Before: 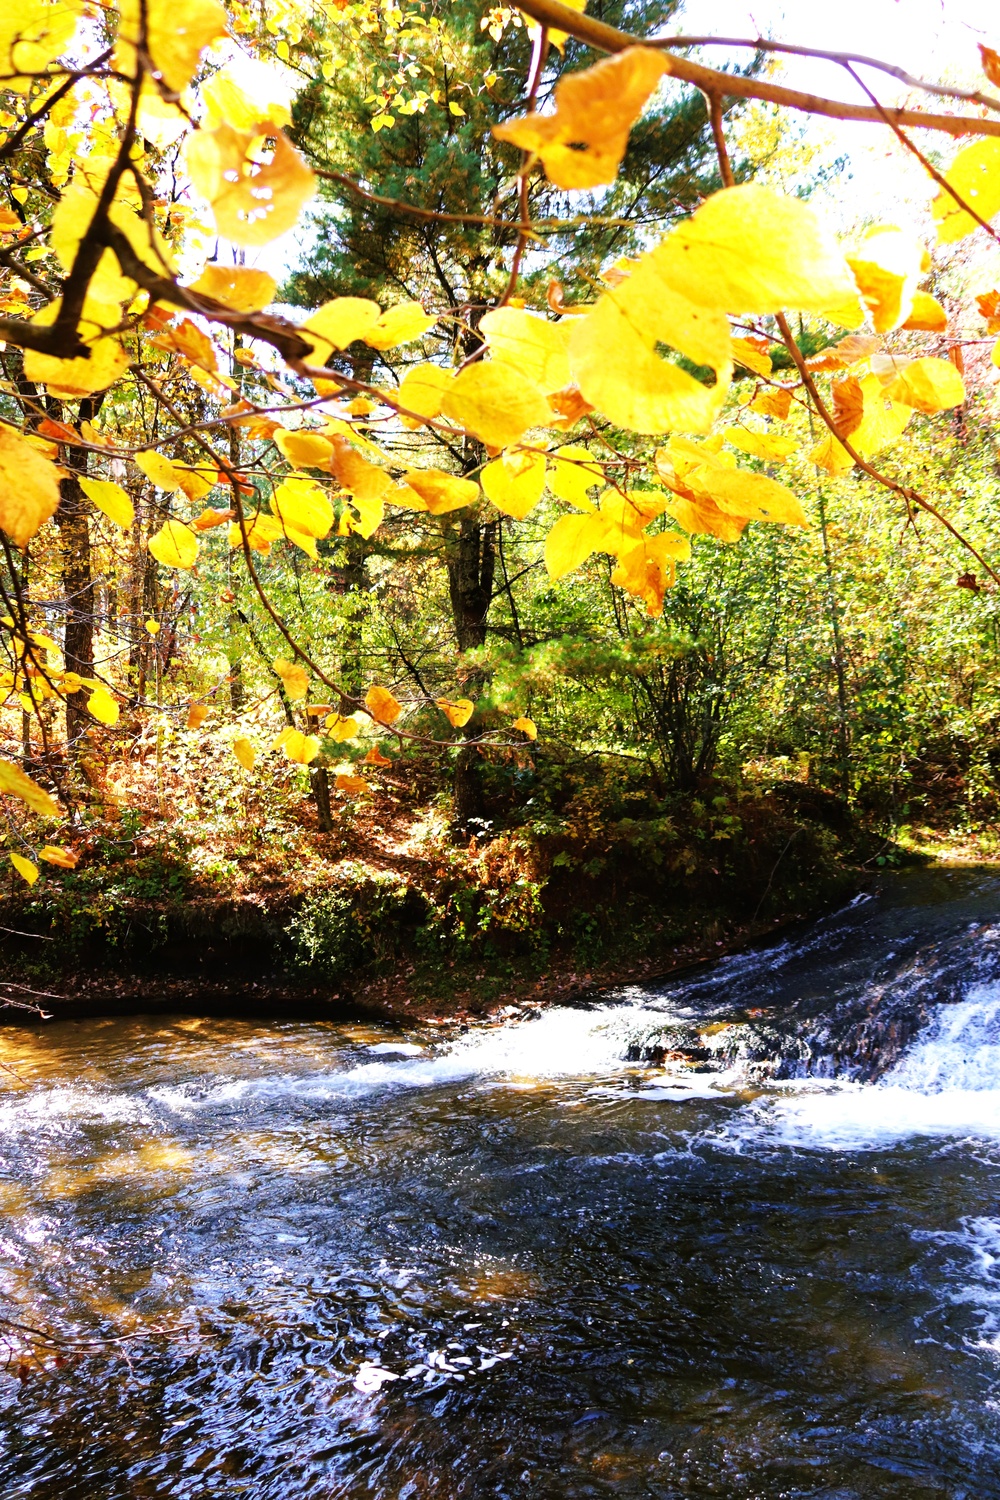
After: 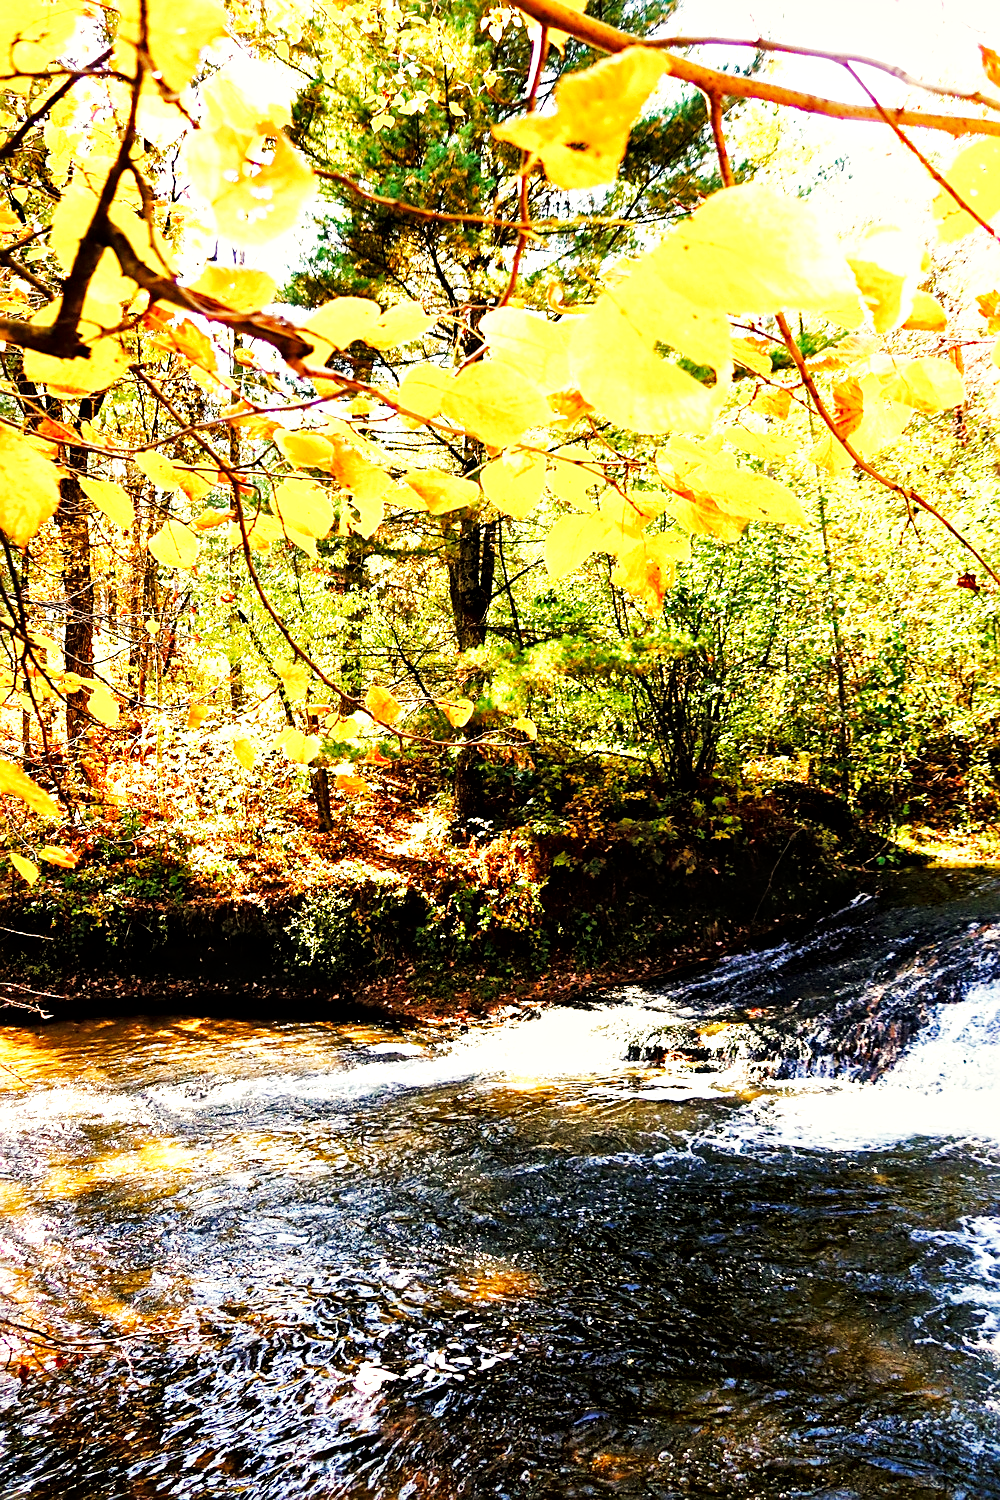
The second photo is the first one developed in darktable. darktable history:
sharpen: on, module defaults
local contrast: mode bilateral grid, contrast 20, coarseness 19, detail 163%, midtone range 0.2
exposure: exposure -0.157 EV, compensate highlight preservation false
base curve: curves: ch0 [(0, 0) (0.007, 0.004) (0.027, 0.03) (0.046, 0.07) (0.207, 0.54) (0.442, 0.872) (0.673, 0.972) (1, 1)], preserve colors none
white balance: red 1.08, blue 0.791
